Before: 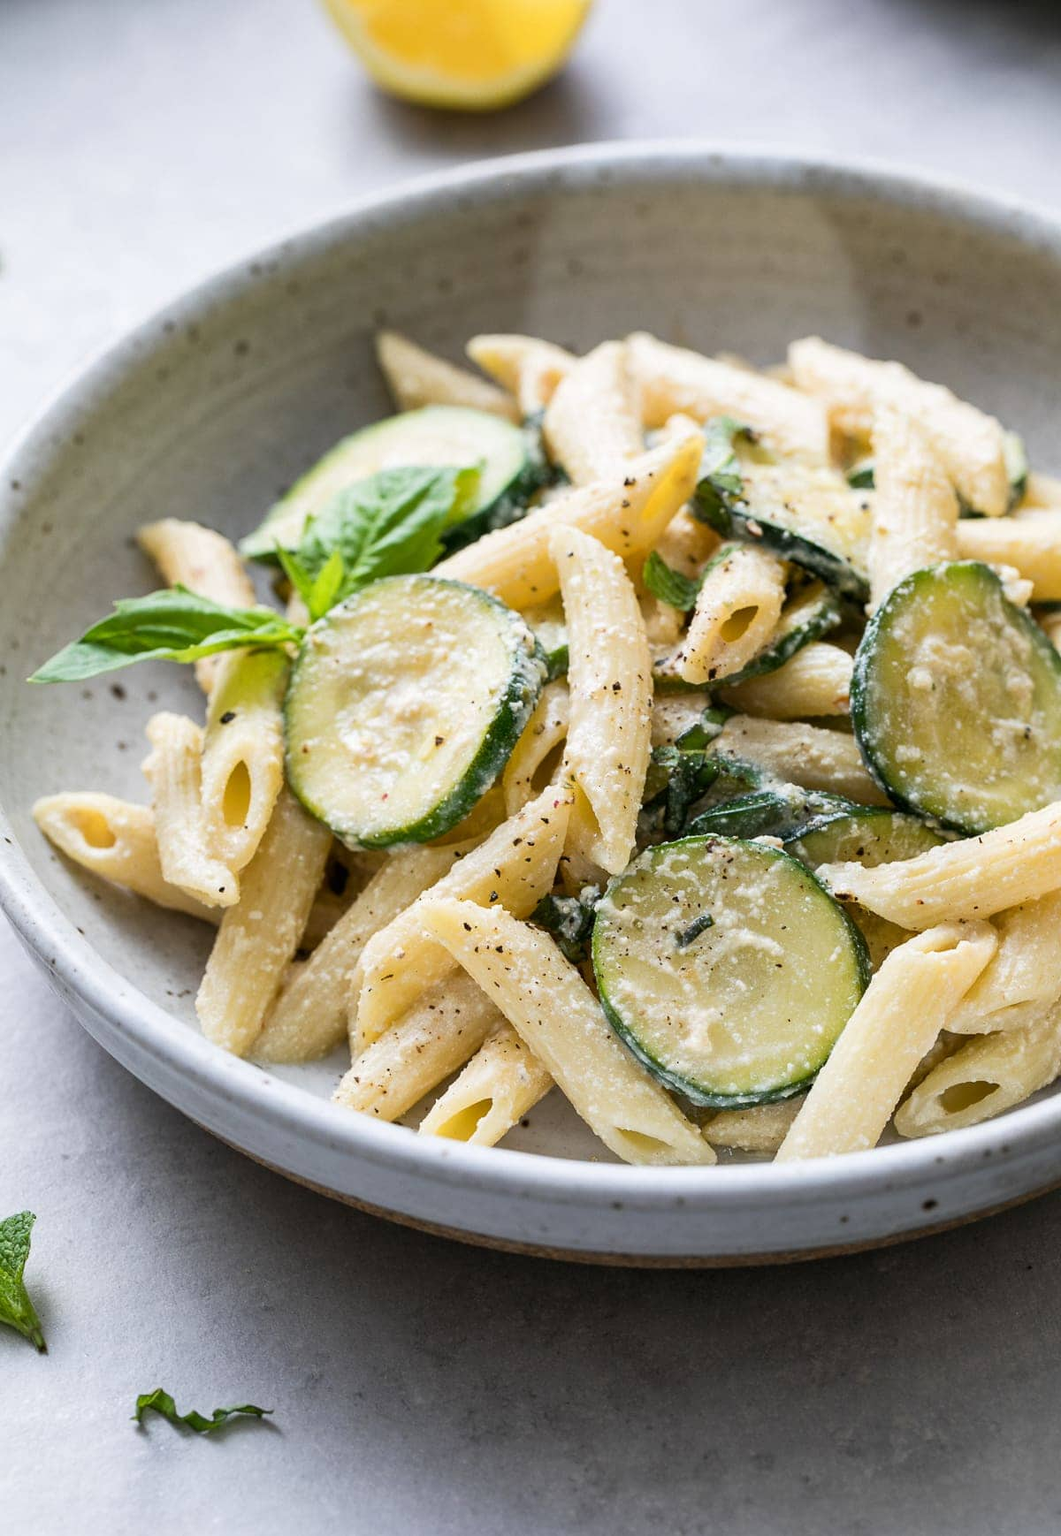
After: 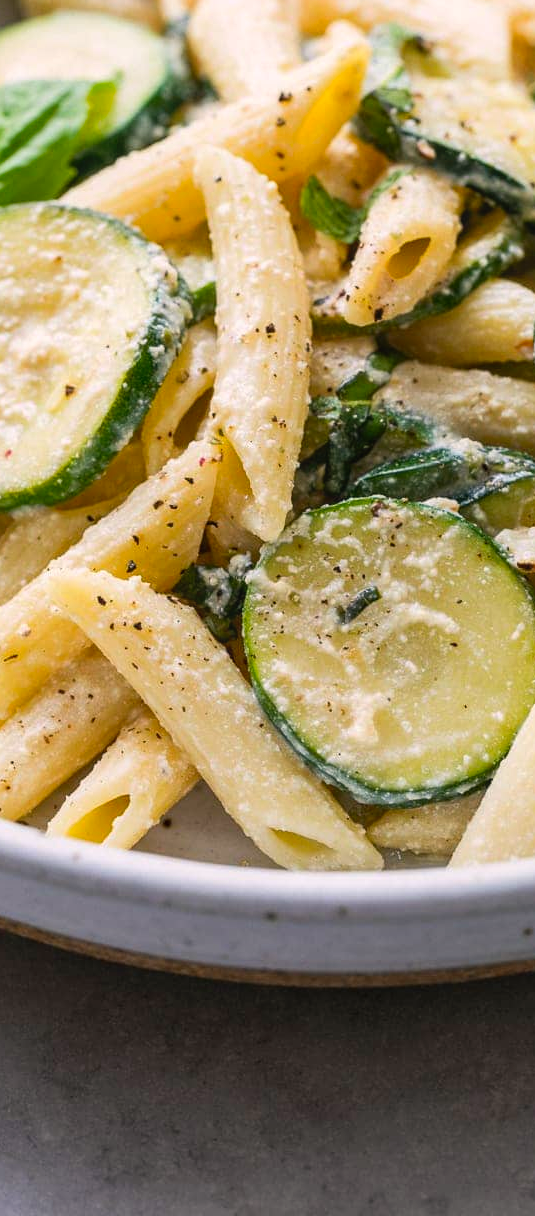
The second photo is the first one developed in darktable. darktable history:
crop: left 35.598%, top 25.796%, right 19.775%, bottom 3.415%
local contrast: detail 109%
color correction: highlights a* 3.52, highlights b* 2.18, saturation 1.24
